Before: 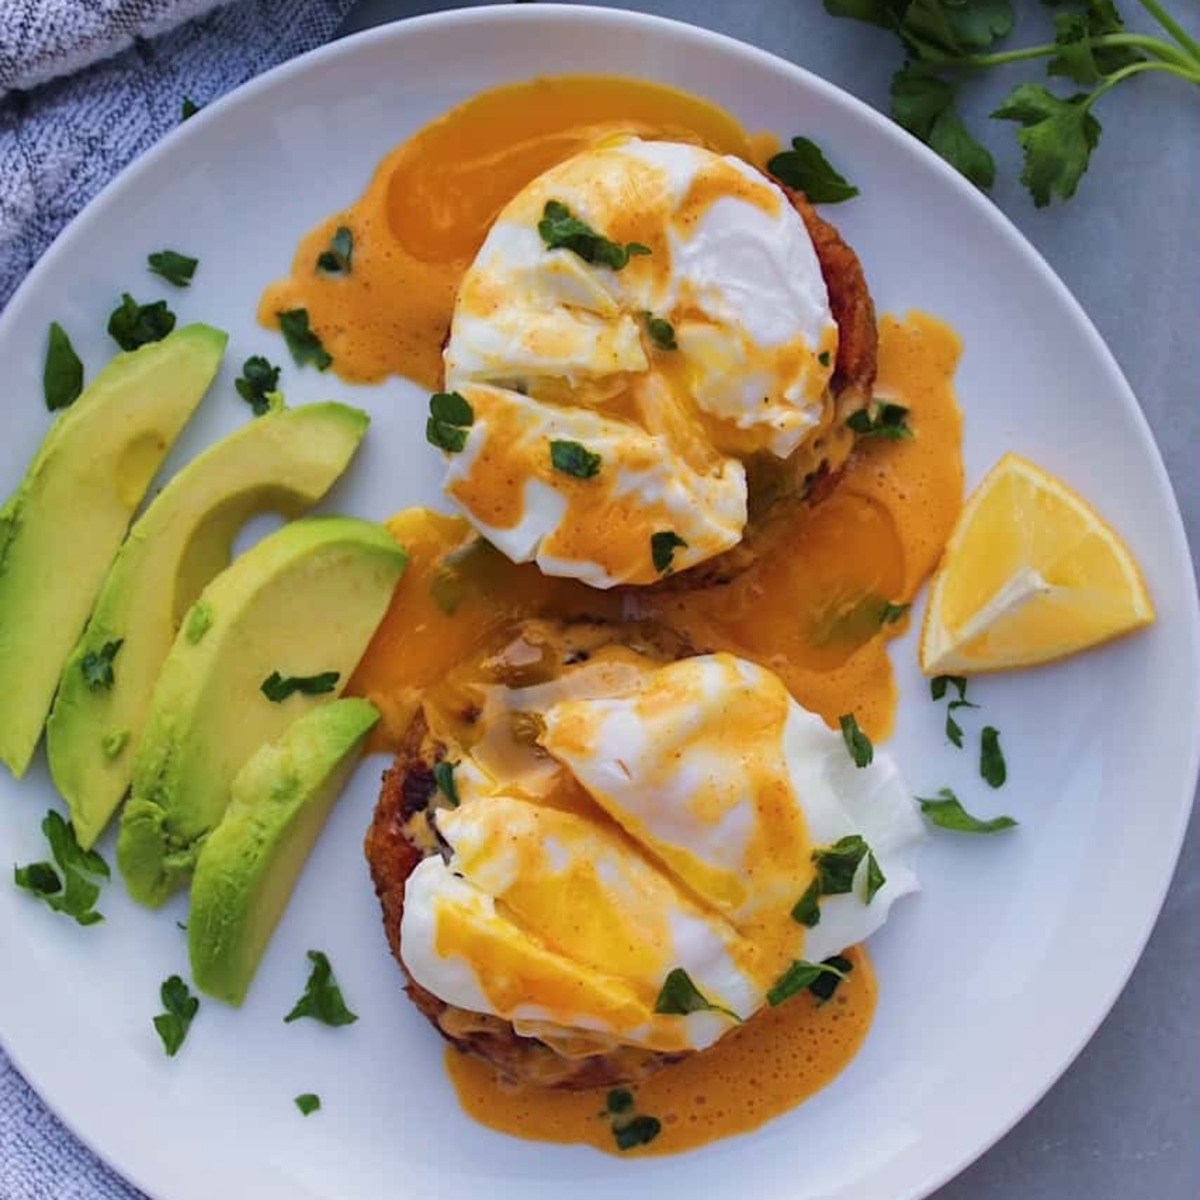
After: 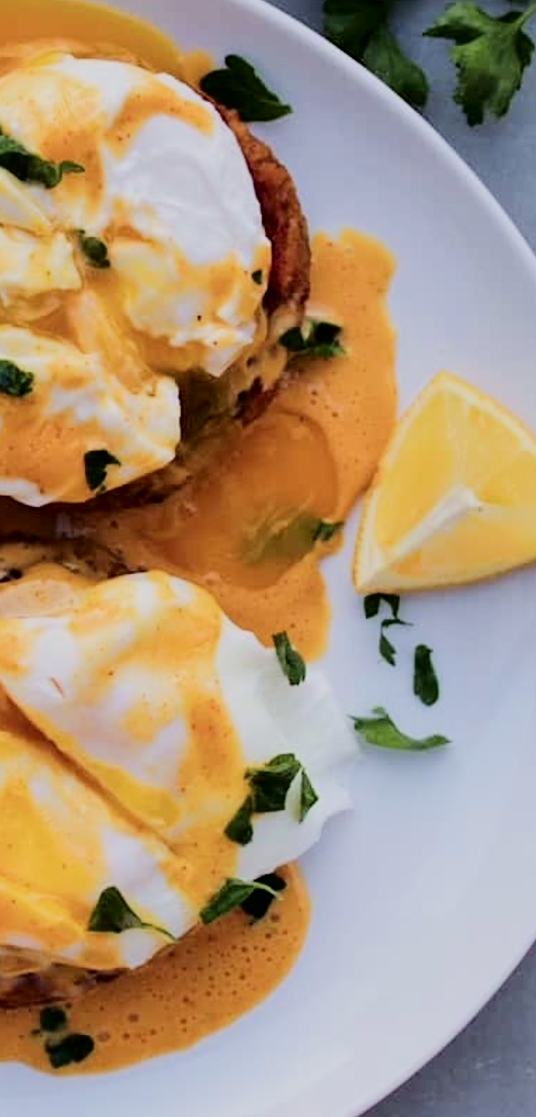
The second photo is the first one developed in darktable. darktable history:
tone curve: curves: ch0 [(0, 0) (0.003, 0.004) (0.011, 0.006) (0.025, 0.011) (0.044, 0.017) (0.069, 0.029) (0.1, 0.047) (0.136, 0.07) (0.177, 0.121) (0.224, 0.182) (0.277, 0.257) (0.335, 0.342) (0.399, 0.432) (0.468, 0.526) (0.543, 0.621) (0.623, 0.711) (0.709, 0.792) (0.801, 0.87) (0.898, 0.951) (1, 1)], color space Lab, independent channels, preserve colors none
local contrast: mode bilateral grid, contrast 16, coarseness 36, detail 105%, midtone range 0.2
crop: left 47.3%, top 6.869%, right 7.993%
filmic rgb: black relative exposure -7.31 EV, white relative exposure 5.08 EV, hardness 3.19
